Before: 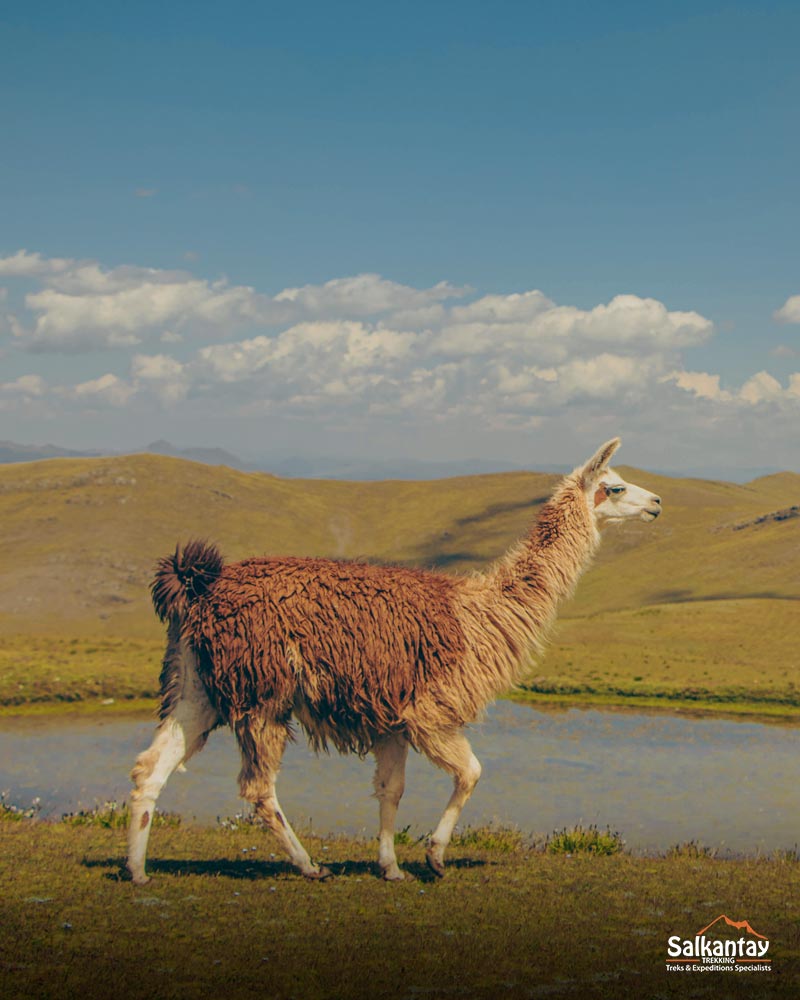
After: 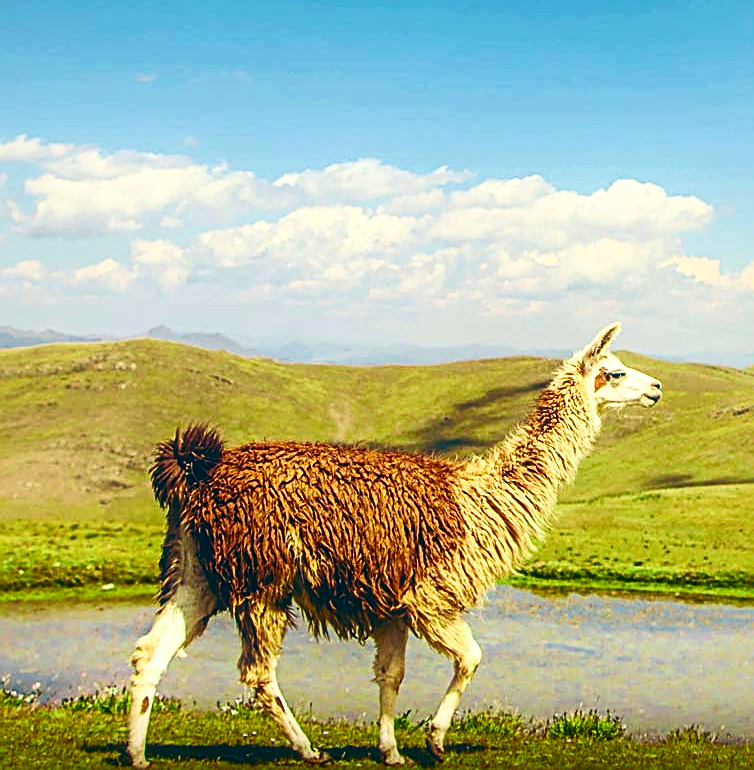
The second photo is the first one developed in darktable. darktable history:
velvia: on, module defaults
contrast equalizer: octaves 7, y [[0.439, 0.44, 0.442, 0.457, 0.493, 0.498], [0.5 ×6], [0.5 ×6], [0 ×6], [0 ×6]]
contrast brightness saturation: contrast 0.625, brightness 0.345, saturation 0.144
local contrast: mode bilateral grid, contrast 24, coarseness 61, detail 151%, midtone range 0.2
crop and rotate: angle 0.031°, top 11.564%, right 5.594%, bottom 11.285%
color zones: curves: ch2 [(0, 0.5) (0.143, 0.517) (0.286, 0.571) (0.429, 0.522) (0.571, 0.5) (0.714, 0.5) (0.857, 0.5) (1, 0.5)]
sharpen: on, module defaults
color balance rgb: perceptual saturation grading › global saturation 0.215%, perceptual saturation grading › highlights -17.02%, perceptual saturation grading › mid-tones 32.527%, perceptual saturation grading › shadows 50.431%, global vibrance 20%
